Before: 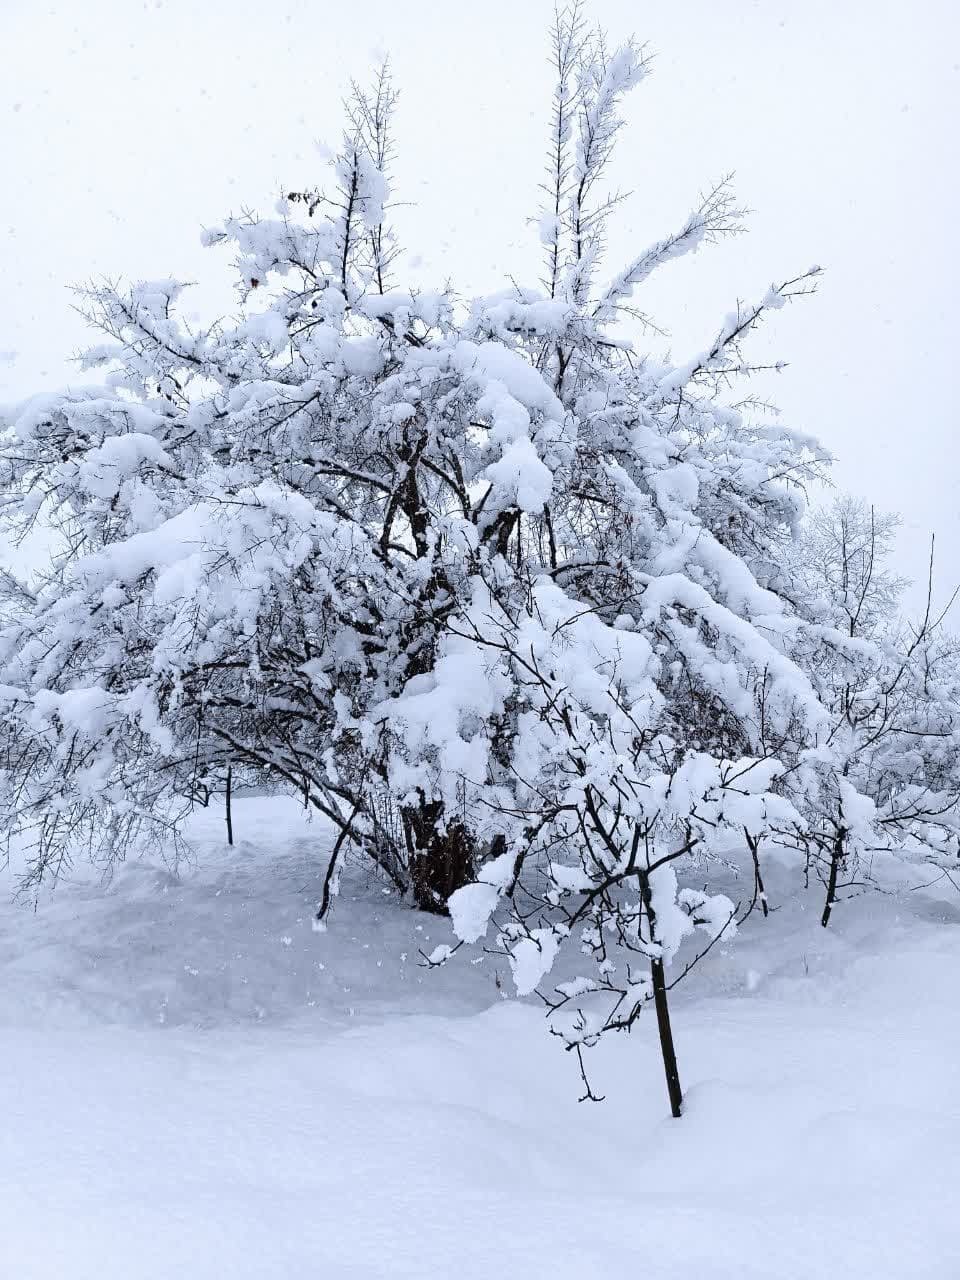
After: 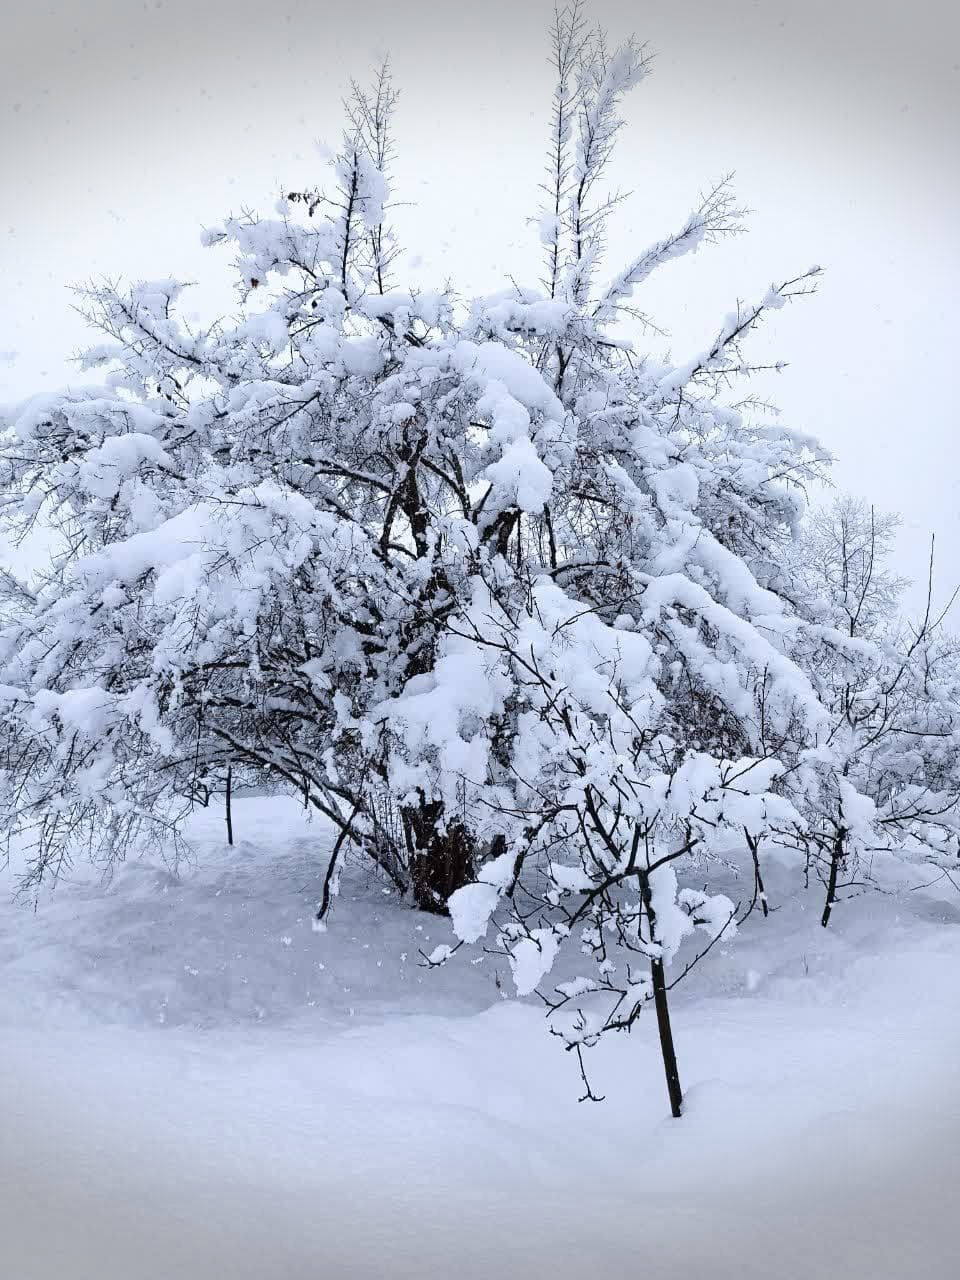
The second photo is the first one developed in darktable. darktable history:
vignetting: fall-off start 100.8%, width/height ratio 1.304, dithering 8-bit output, unbound false
